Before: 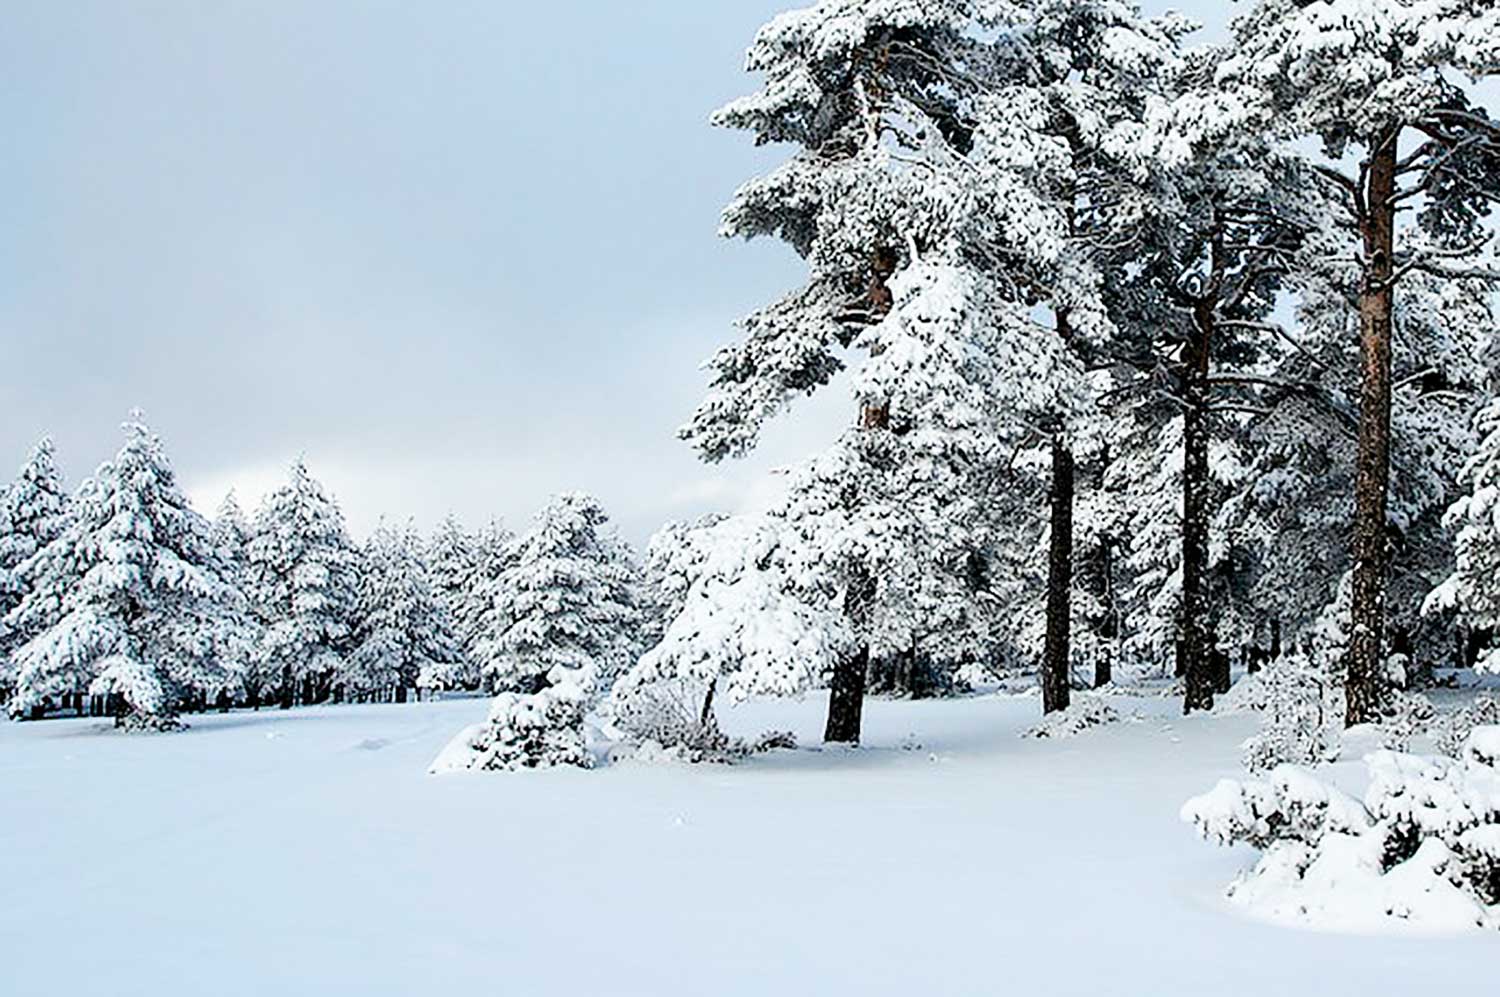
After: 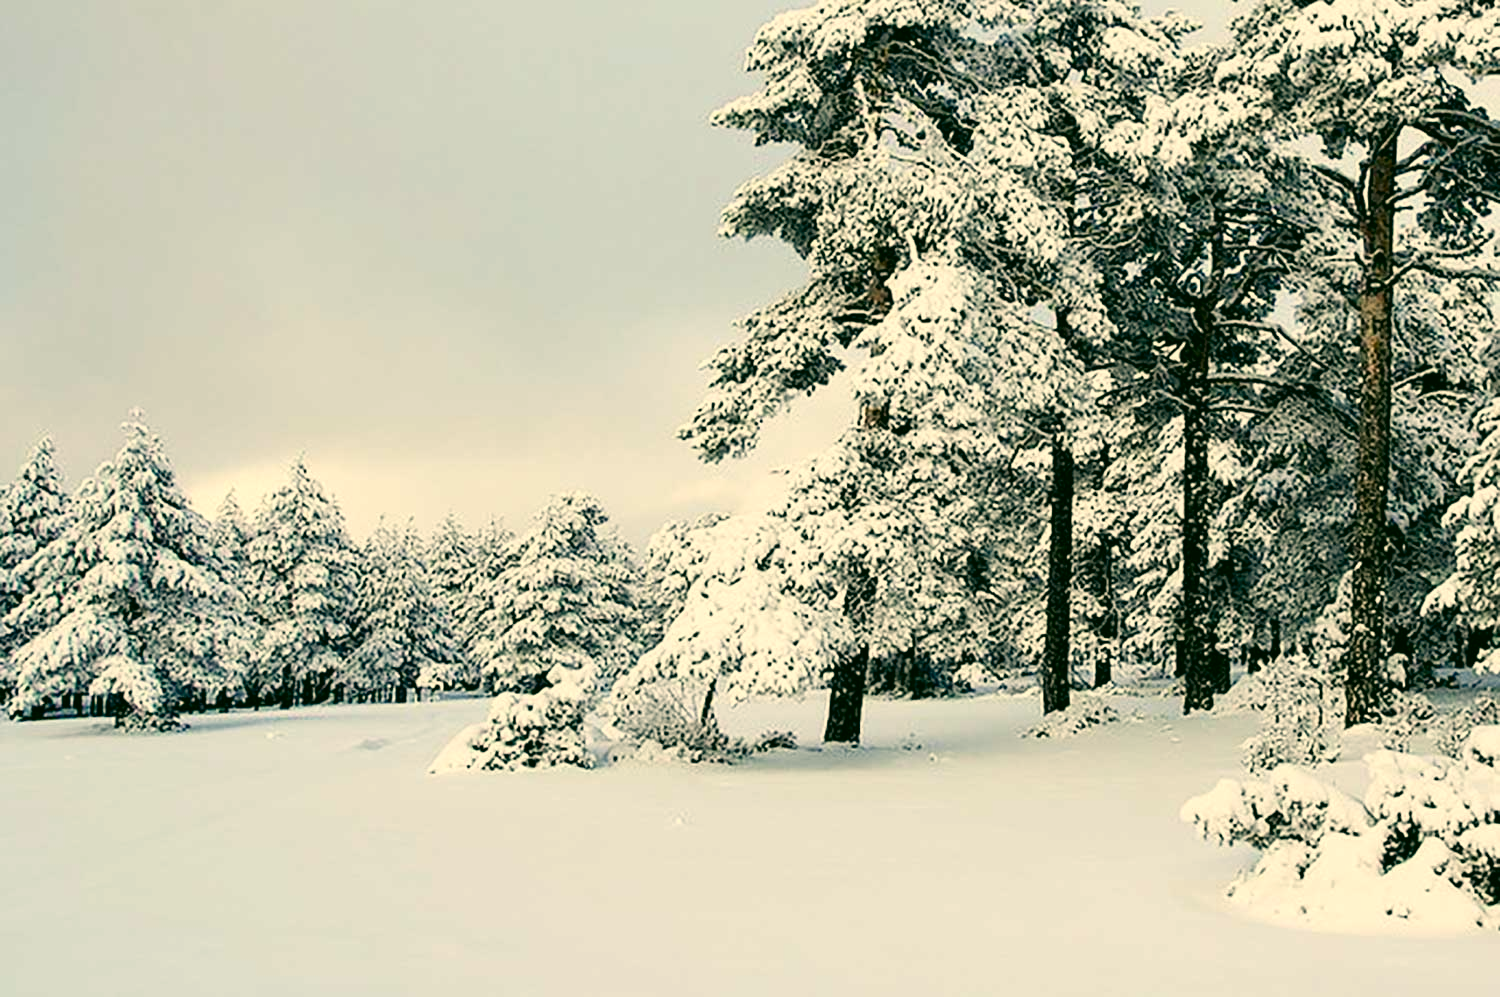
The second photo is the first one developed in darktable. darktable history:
color correction: highlights a* 5.27, highlights b* 24.47, shadows a* -15.85, shadows b* 3.84
